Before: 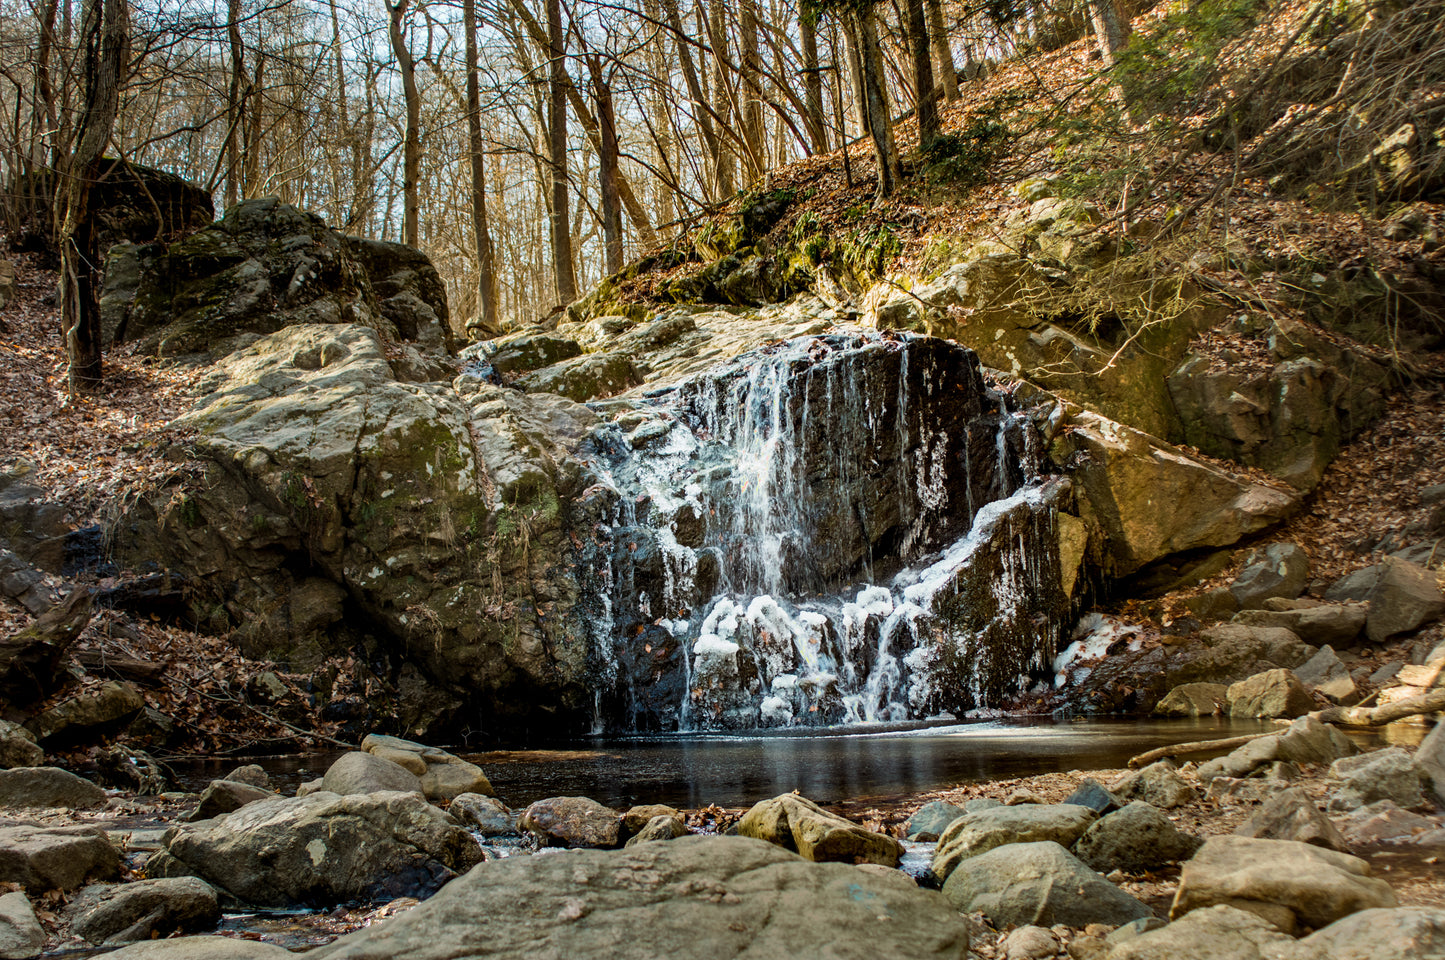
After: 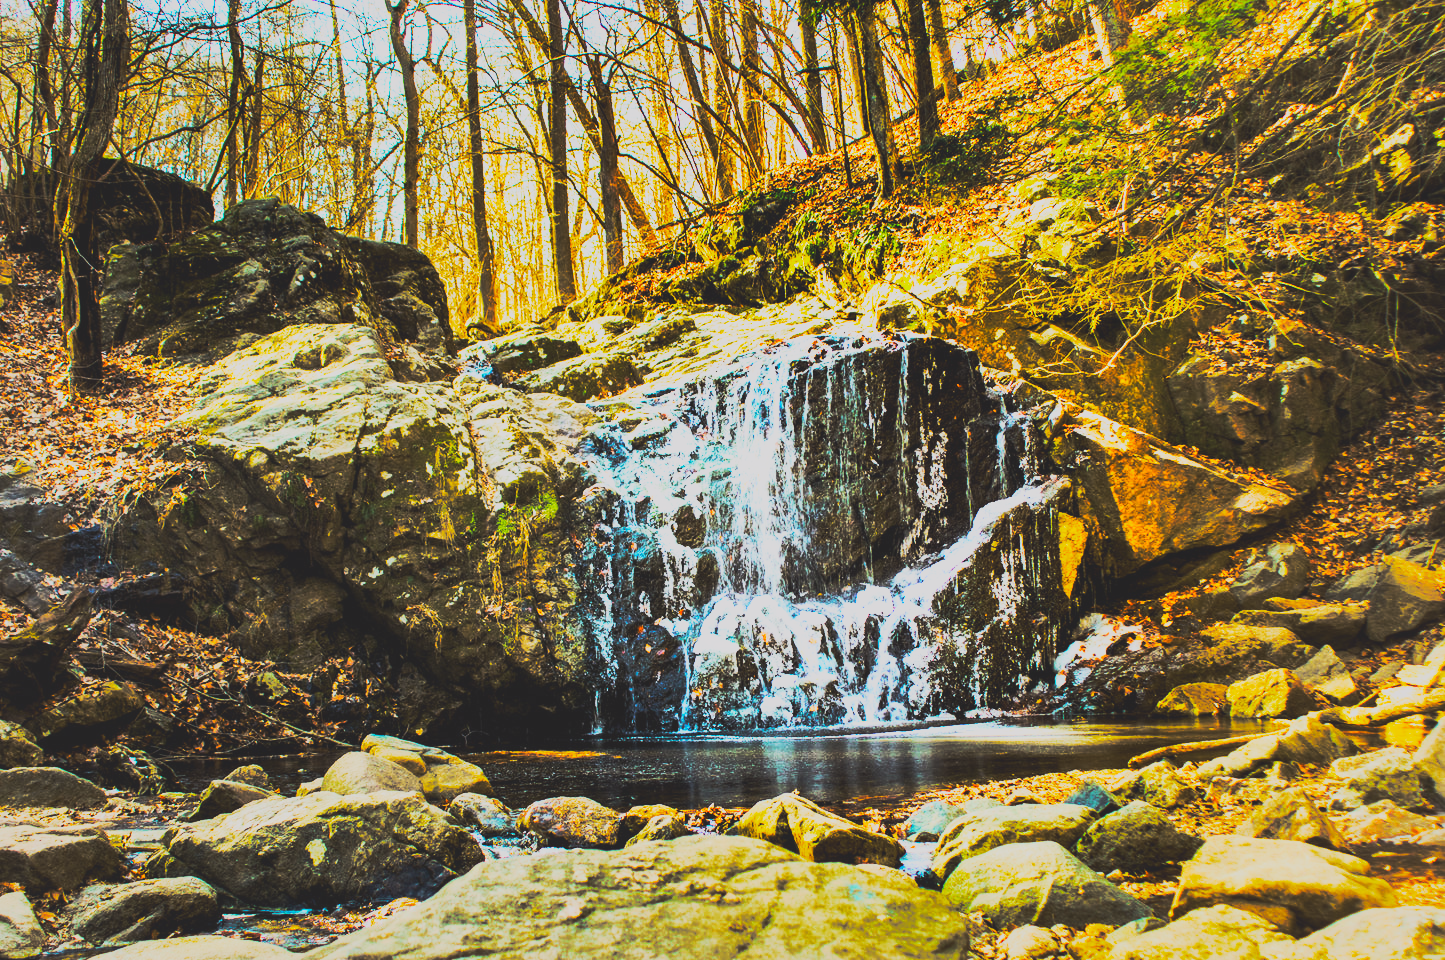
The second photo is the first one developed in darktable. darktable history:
shadows and highlights: shadows 40, highlights -60
base curve: curves: ch0 [(0, 0.015) (0.085, 0.116) (0.134, 0.298) (0.19, 0.545) (0.296, 0.764) (0.599, 0.982) (1, 1)], preserve colors none
white balance: emerald 1
tone curve: curves: ch0 [(0, 0.021) (0.104, 0.093) (0.236, 0.234) (0.456, 0.566) (0.647, 0.78) (0.864, 0.9) (1, 0.932)]; ch1 [(0, 0) (0.353, 0.344) (0.43, 0.401) (0.479, 0.476) (0.502, 0.504) (0.544, 0.534) (0.566, 0.566) (0.612, 0.621) (0.657, 0.679) (1, 1)]; ch2 [(0, 0) (0.34, 0.314) (0.434, 0.43) (0.5, 0.498) (0.528, 0.536) (0.56, 0.576) (0.595, 0.638) (0.644, 0.729) (1, 1)], color space Lab, independent channels, preserve colors none
